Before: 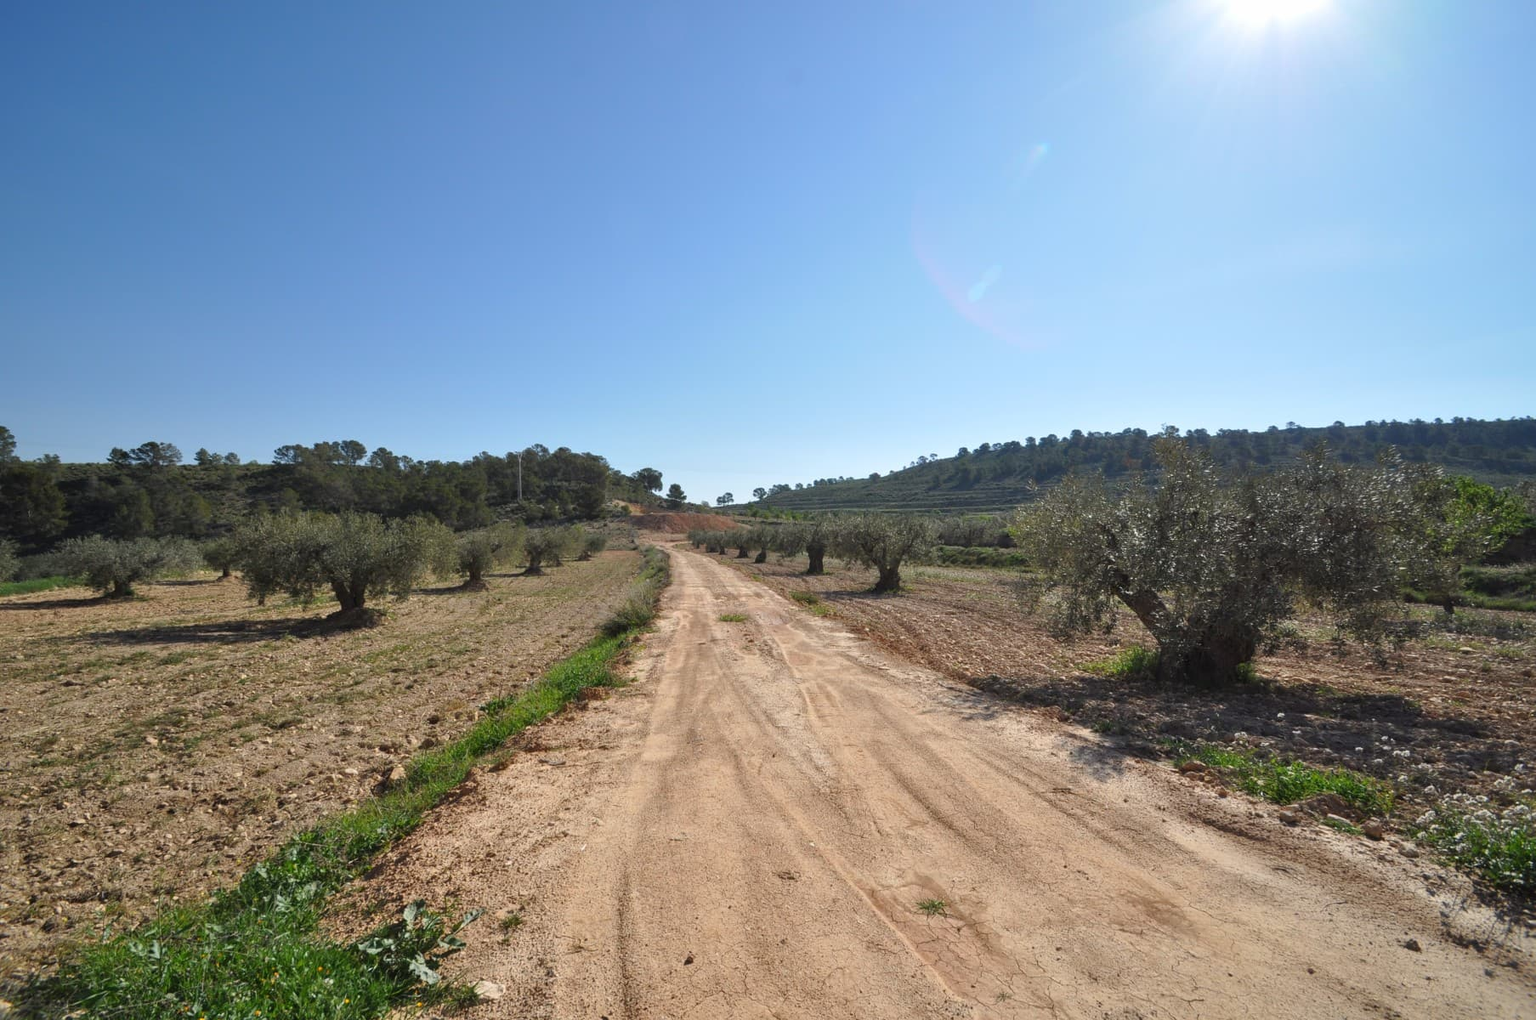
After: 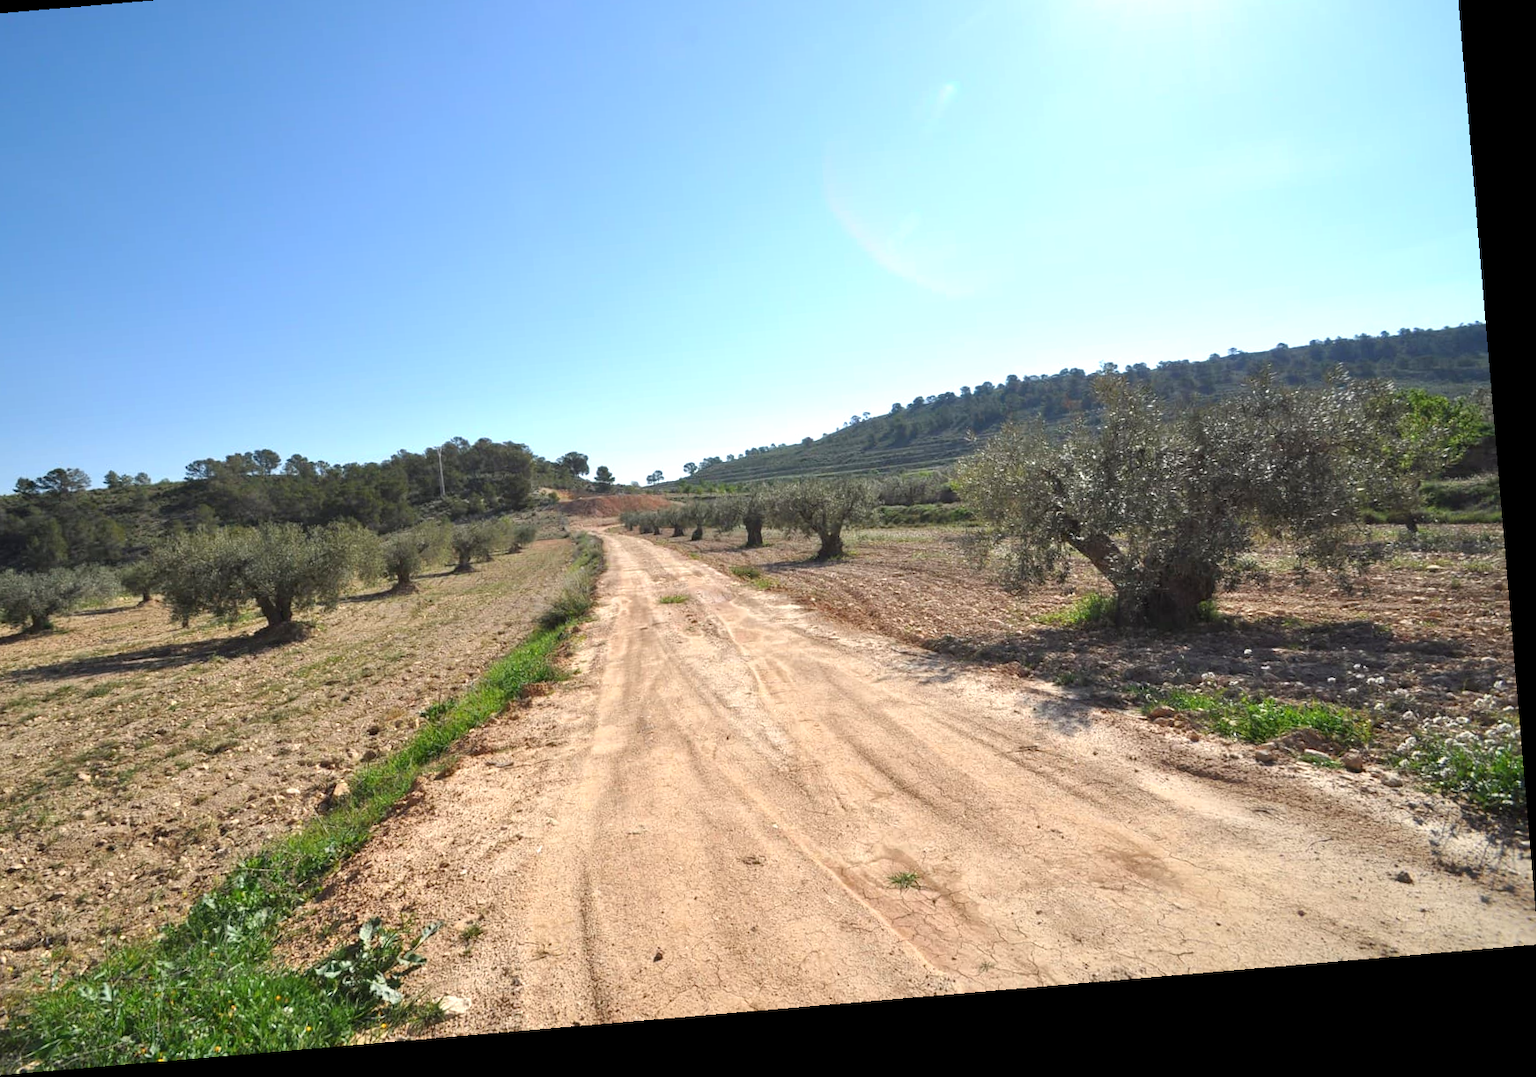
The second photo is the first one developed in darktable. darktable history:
rotate and perspective: rotation -4.86°, automatic cropping off
crop and rotate: left 8.262%, top 9.226%
exposure: exposure 0.6 EV, compensate highlight preservation false
